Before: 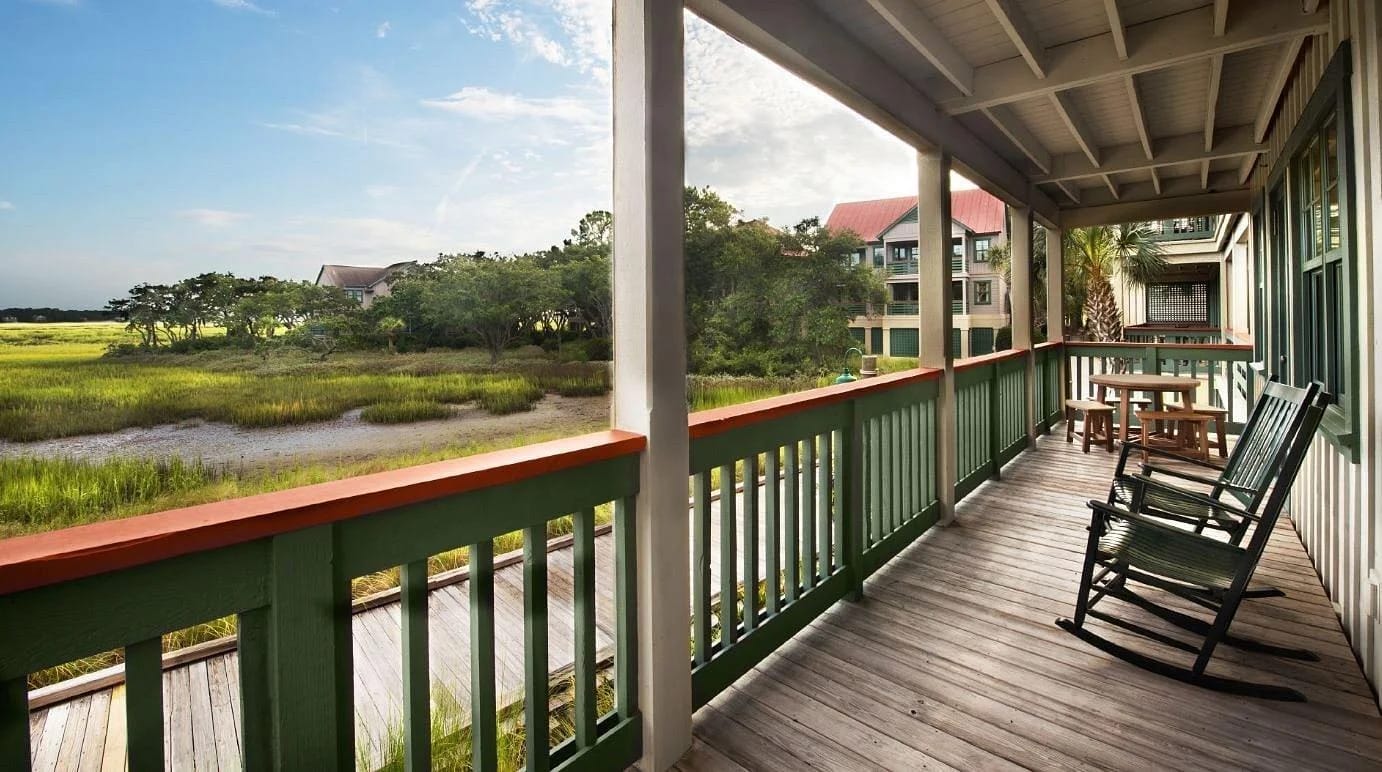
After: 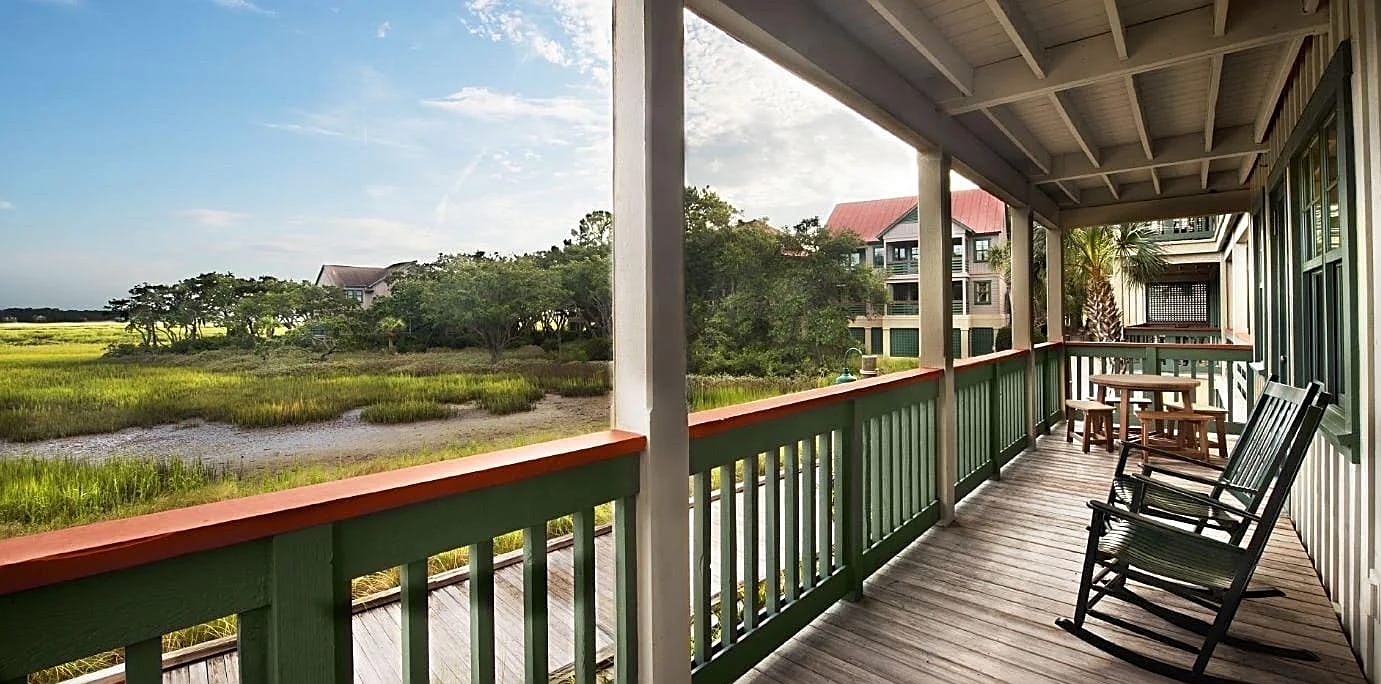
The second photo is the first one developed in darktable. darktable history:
crop and rotate: top 0%, bottom 11.388%
sharpen: on, module defaults
